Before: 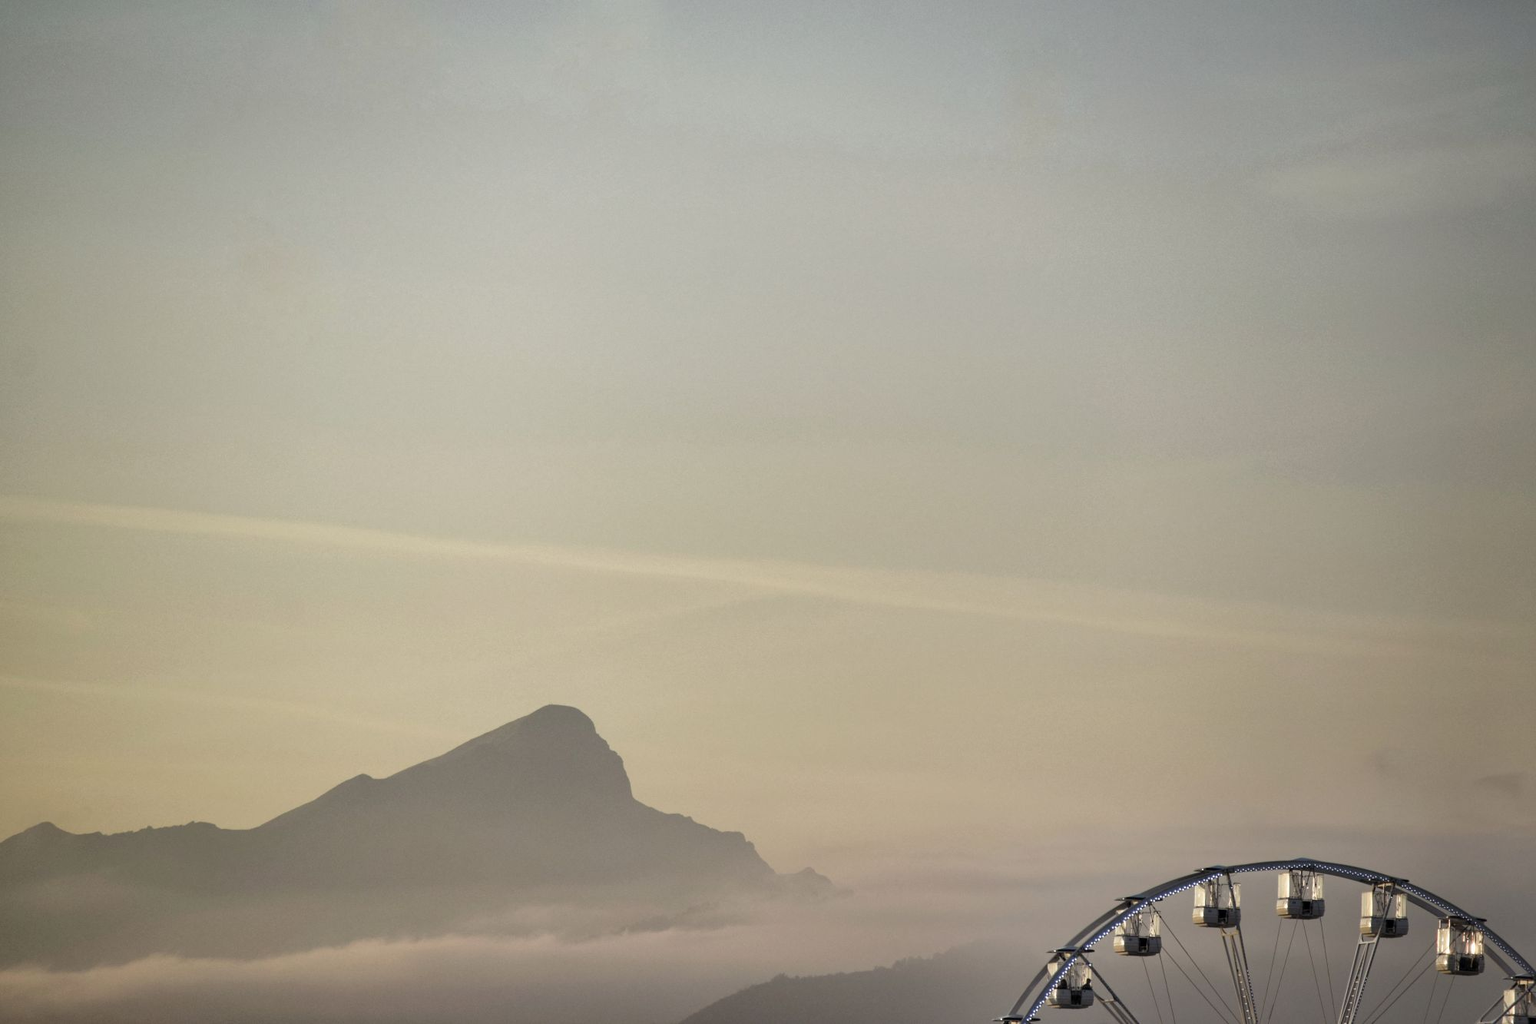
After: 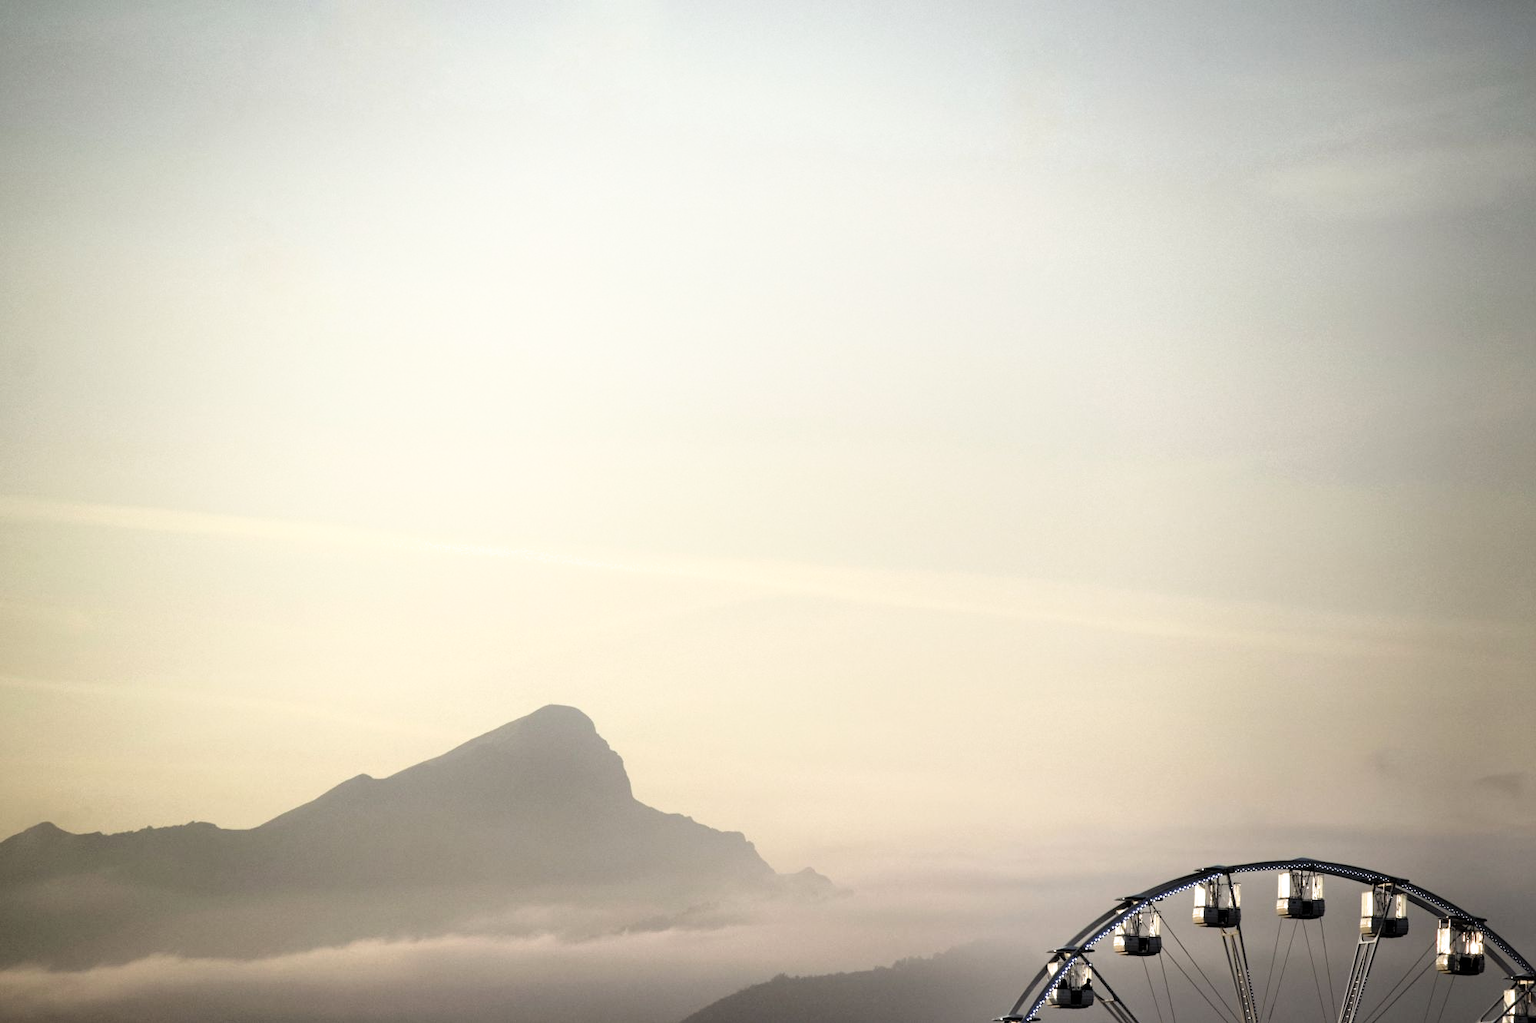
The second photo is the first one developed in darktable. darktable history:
tone equalizer: -8 EV -0.429 EV, -7 EV -0.382 EV, -6 EV -0.37 EV, -5 EV -0.22 EV, -3 EV 0.227 EV, -2 EV 0.34 EV, -1 EV 0.371 EV, +0 EV 0.431 EV, edges refinement/feathering 500, mask exposure compensation -1.57 EV, preserve details guided filter
filmic rgb: black relative exposure -8.25 EV, white relative exposure 2.2 EV, target white luminance 99.918%, hardness 7.16, latitude 75.31%, contrast 1.317, highlights saturation mix -1.93%, shadows ↔ highlights balance 30.67%, color science v6 (2022)
shadows and highlights: shadows -25.93, highlights 51.53, soften with gaussian
